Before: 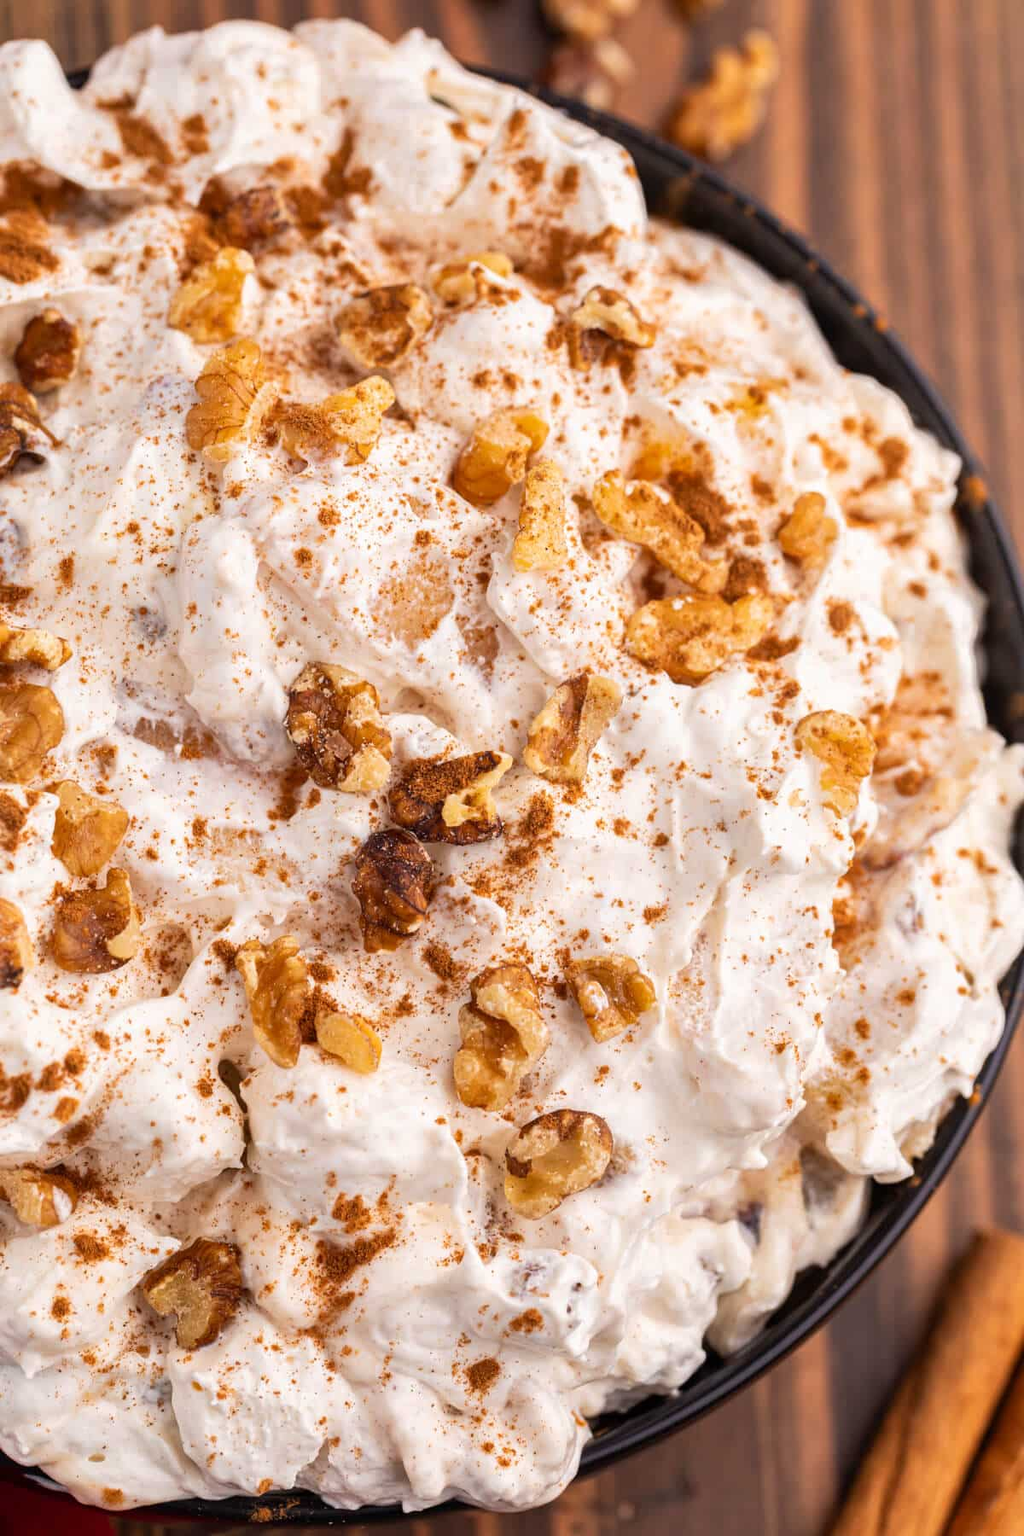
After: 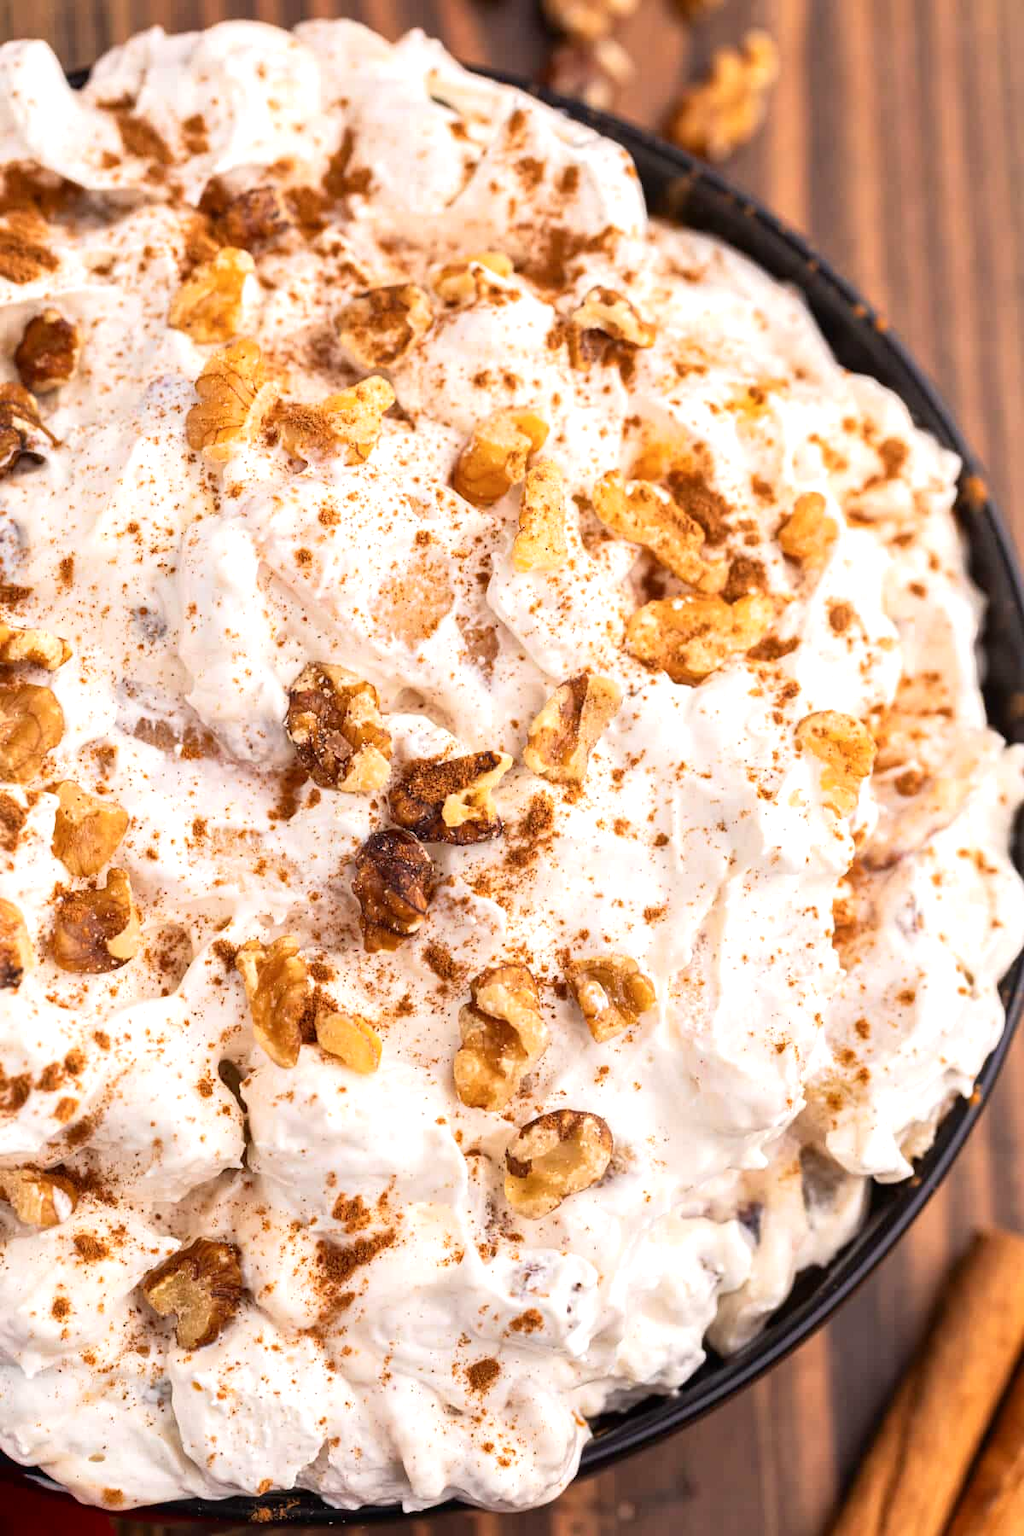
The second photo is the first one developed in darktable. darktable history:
exposure: black level correction 0, exposure 0.3 EV, compensate highlight preservation false
shadows and highlights: shadows -30, highlights 30
